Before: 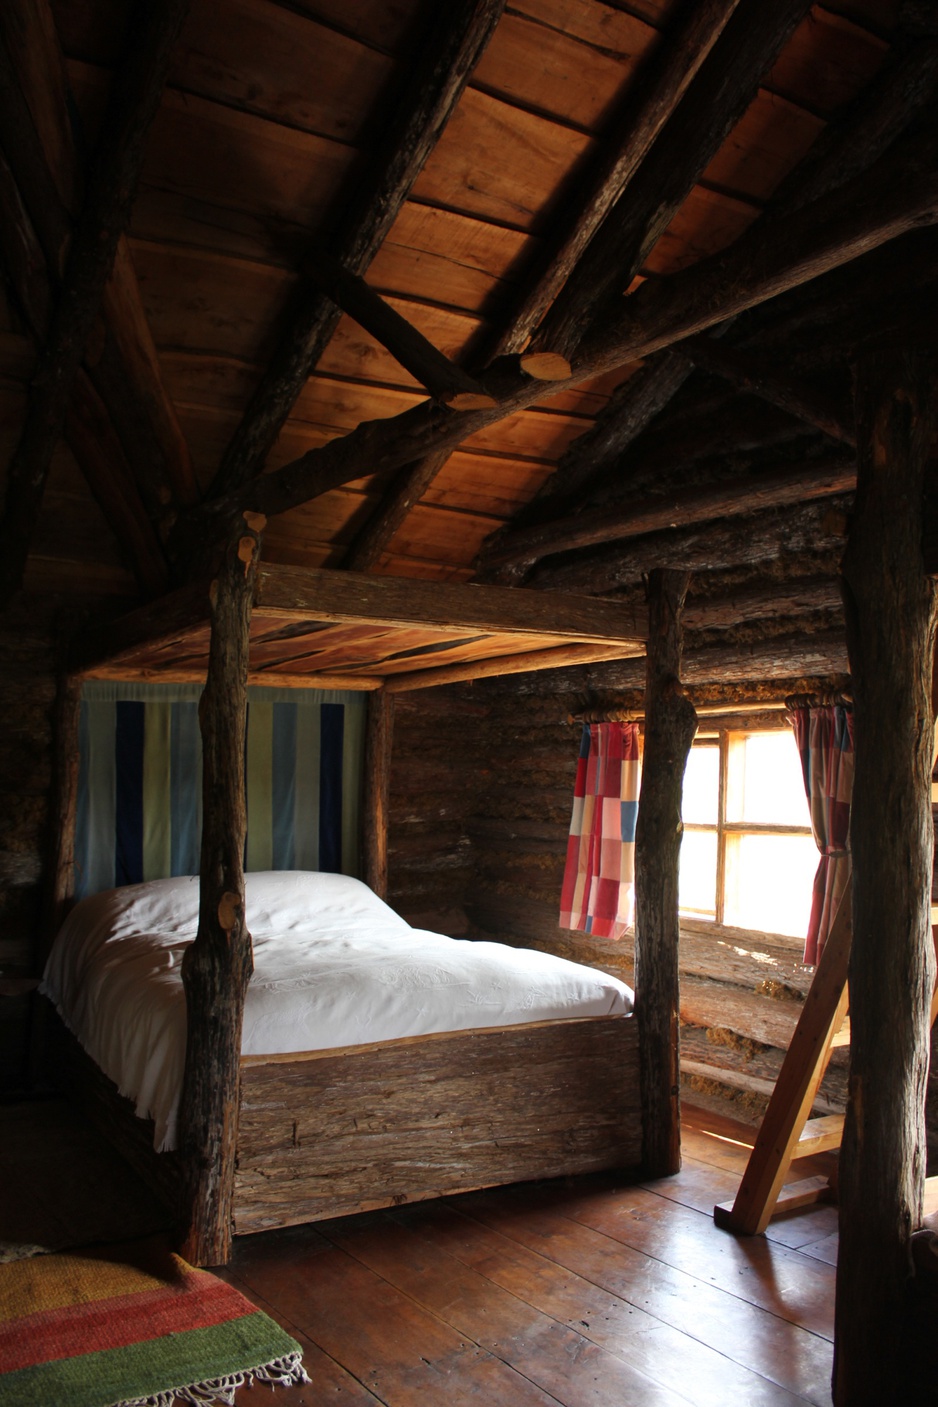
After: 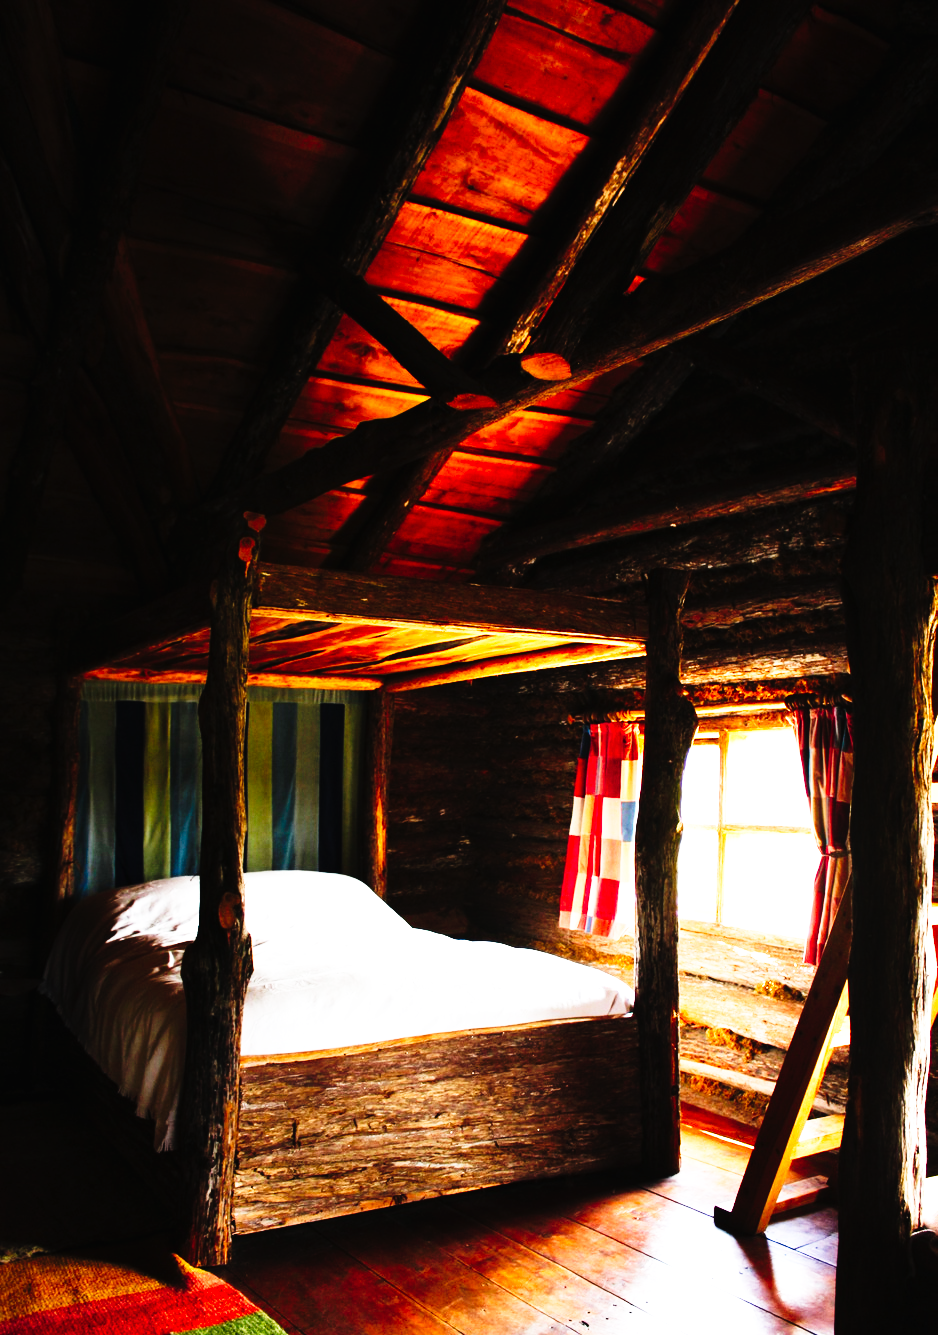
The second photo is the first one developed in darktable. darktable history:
exposure: black level correction 0, exposure 1.173 EV, compensate exposure bias true, compensate highlight preservation false
crop and rotate: top 0%, bottom 5.097%
tone curve: curves: ch0 [(0, 0) (0.003, 0.01) (0.011, 0.012) (0.025, 0.012) (0.044, 0.017) (0.069, 0.021) (0.1, 0.025) (0.136, 0.03) (0.177, 0.037) (0.224, 0.052) (0.277, 0.092) (0.335, 0.16) (0.399, 0.3) (0.468, 0.463) (0.543, 0.639) (0.623, 0.796) (0.709, 0.904) (0.801, 0.962) (0.898, 0.988) (1, 1)], preserve colors none
